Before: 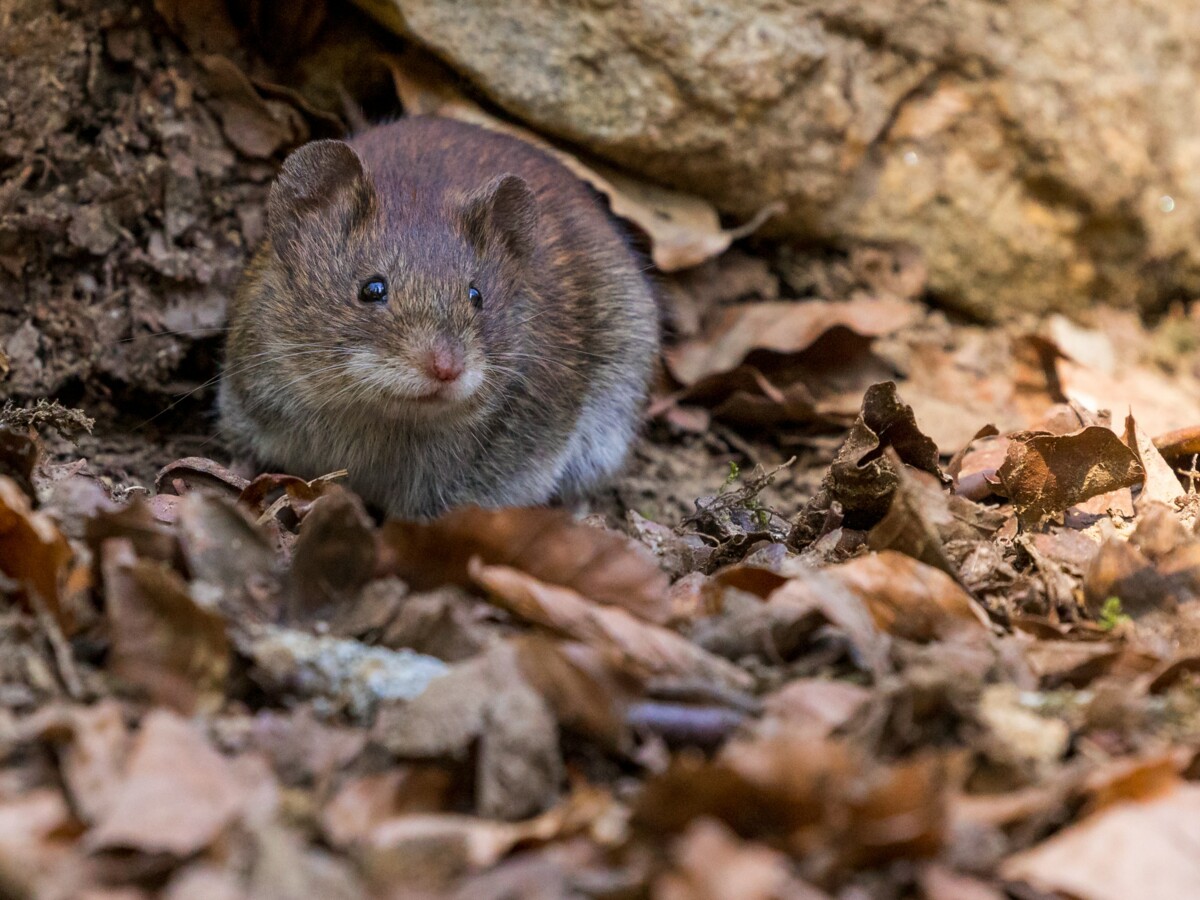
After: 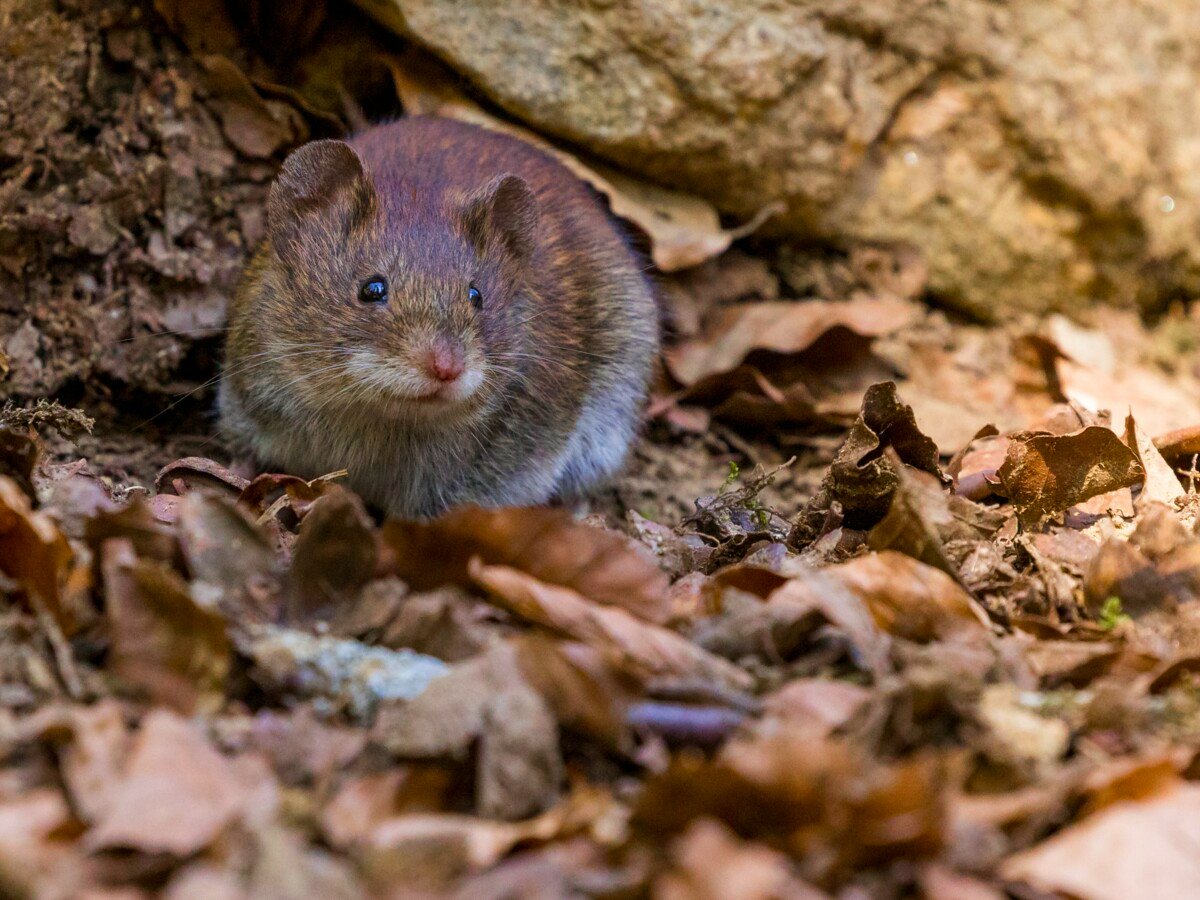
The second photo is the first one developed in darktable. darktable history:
velvia: on, module defaults
color balance rgb: perceptual saturation grading › global saturation 20%, perceptual saturation grading › highlights -25%, perceptual saturation grading › shadows 25%
